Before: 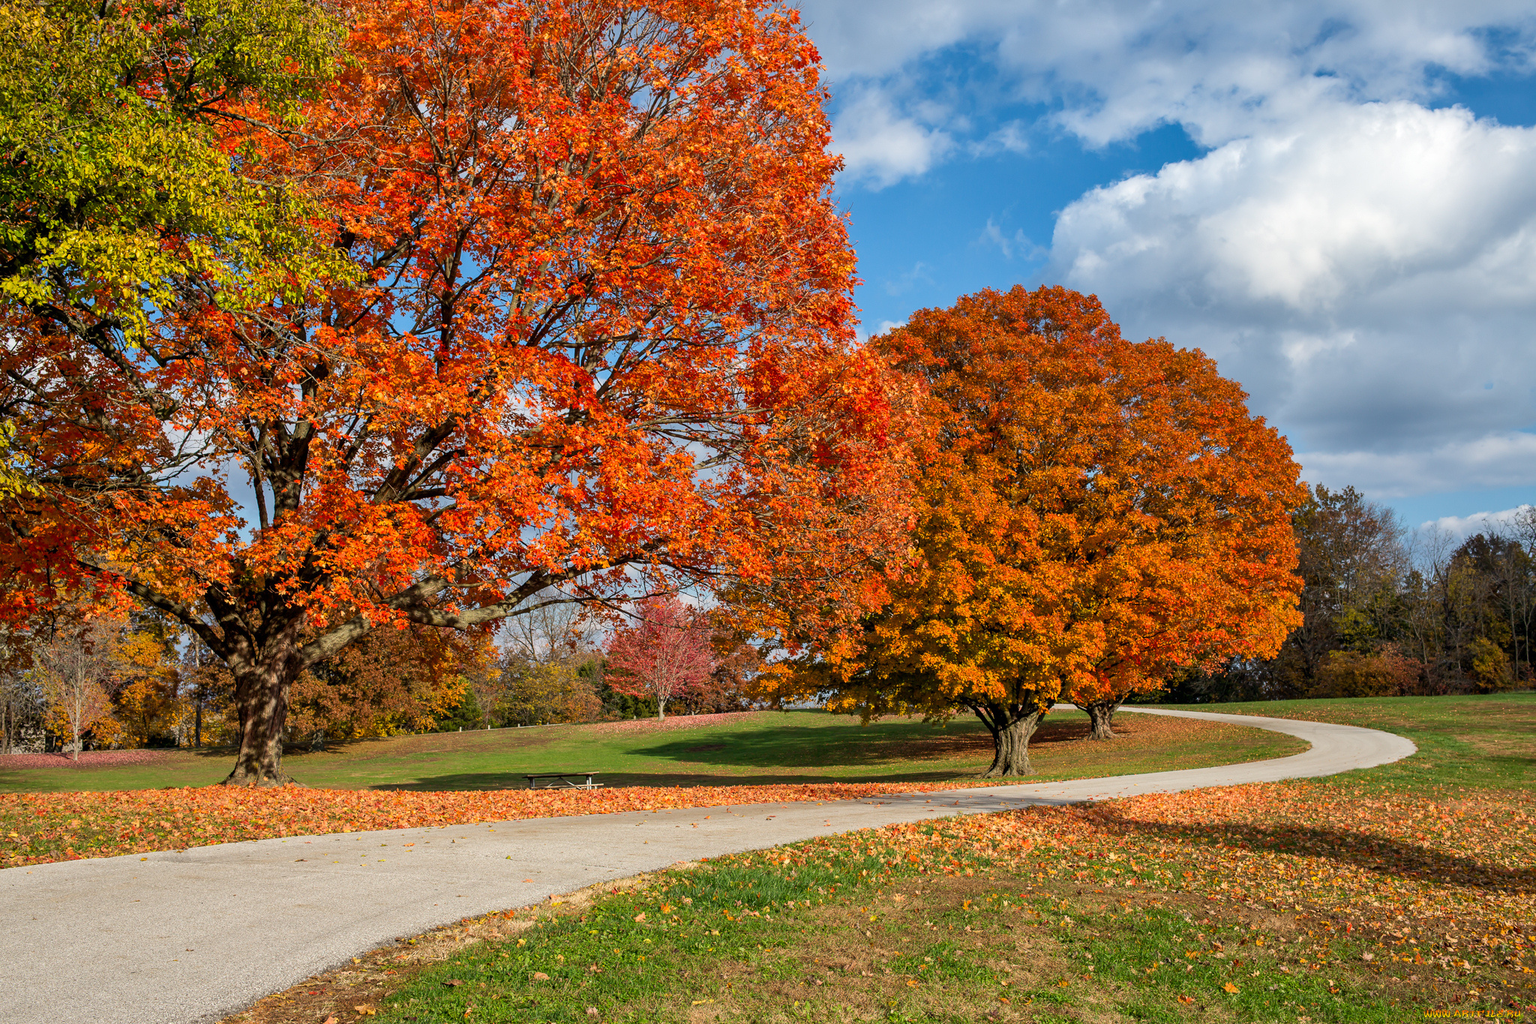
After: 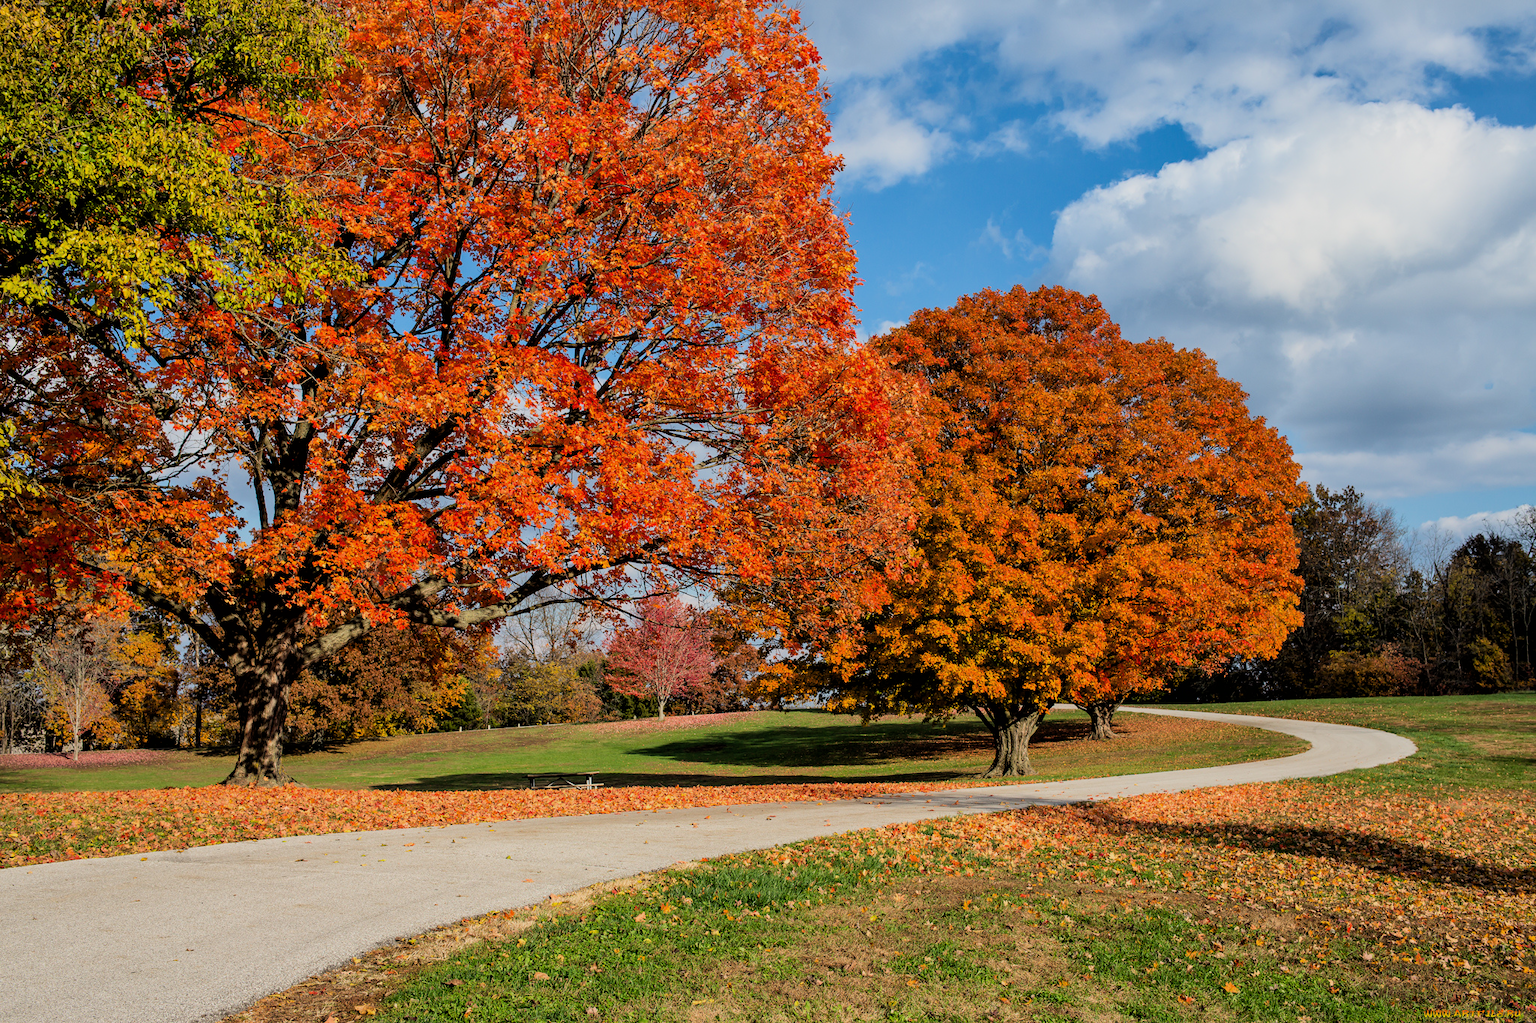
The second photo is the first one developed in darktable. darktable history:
tone equalizer: mask exposure compensation -0.507 EV
filmic rgb: black relative exposure -5.05 EV, white relative exposure 3.98 EV, hardness 2.9, contrast 1.201, color science v6 (2022)
